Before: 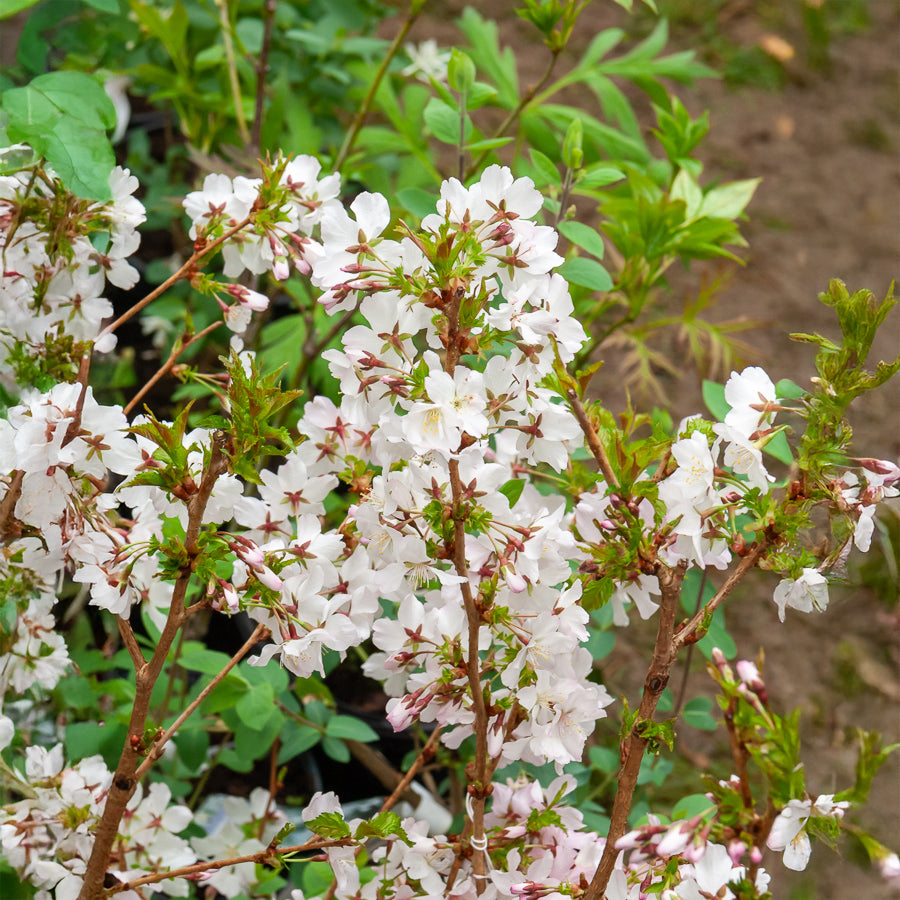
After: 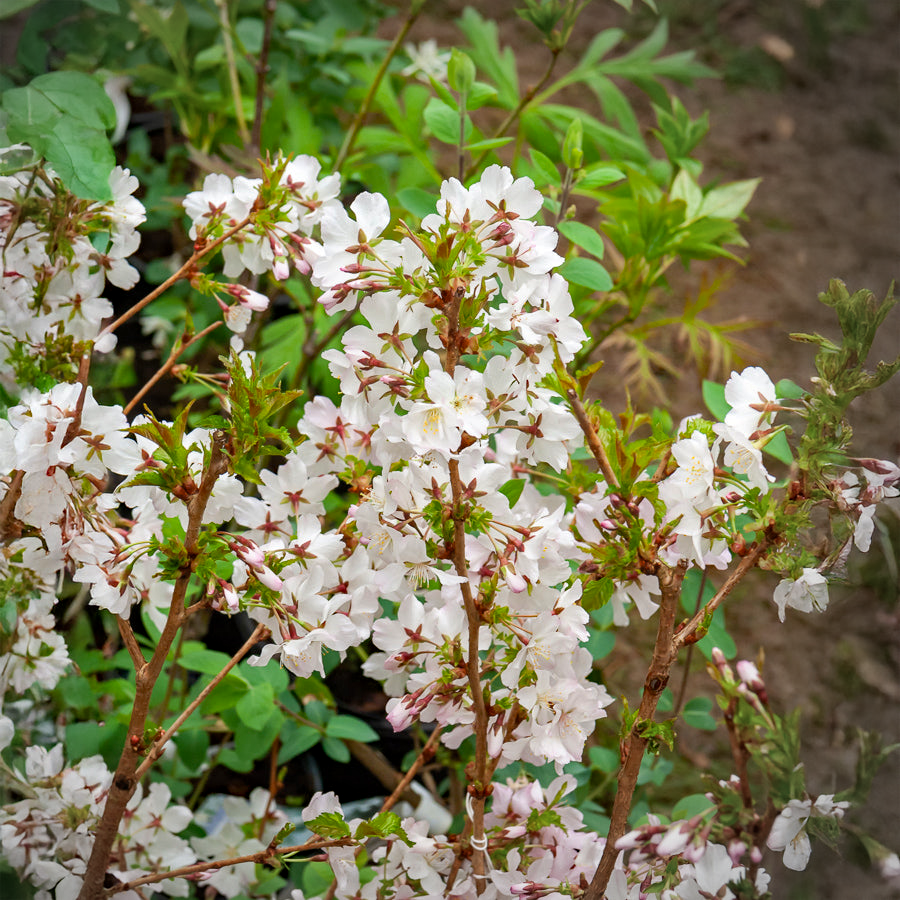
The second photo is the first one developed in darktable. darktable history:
vignetting: center (-0.15, 0.013)
haze removal: strength 0.29, distance 0.25, compatibility mode true, adaptive false
